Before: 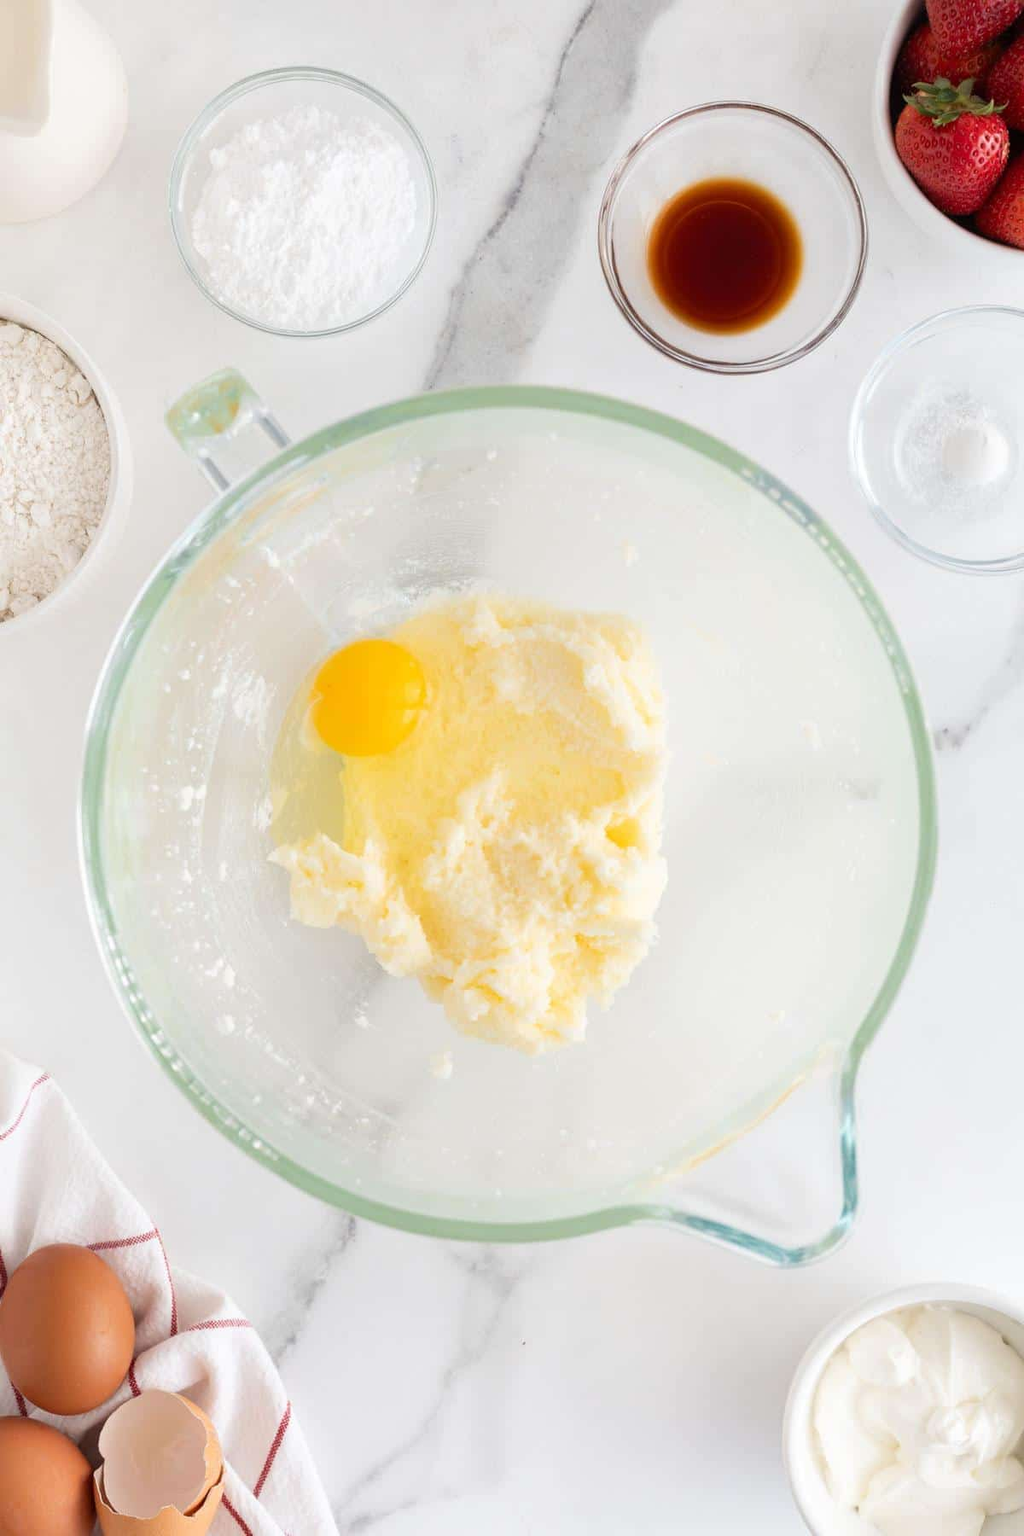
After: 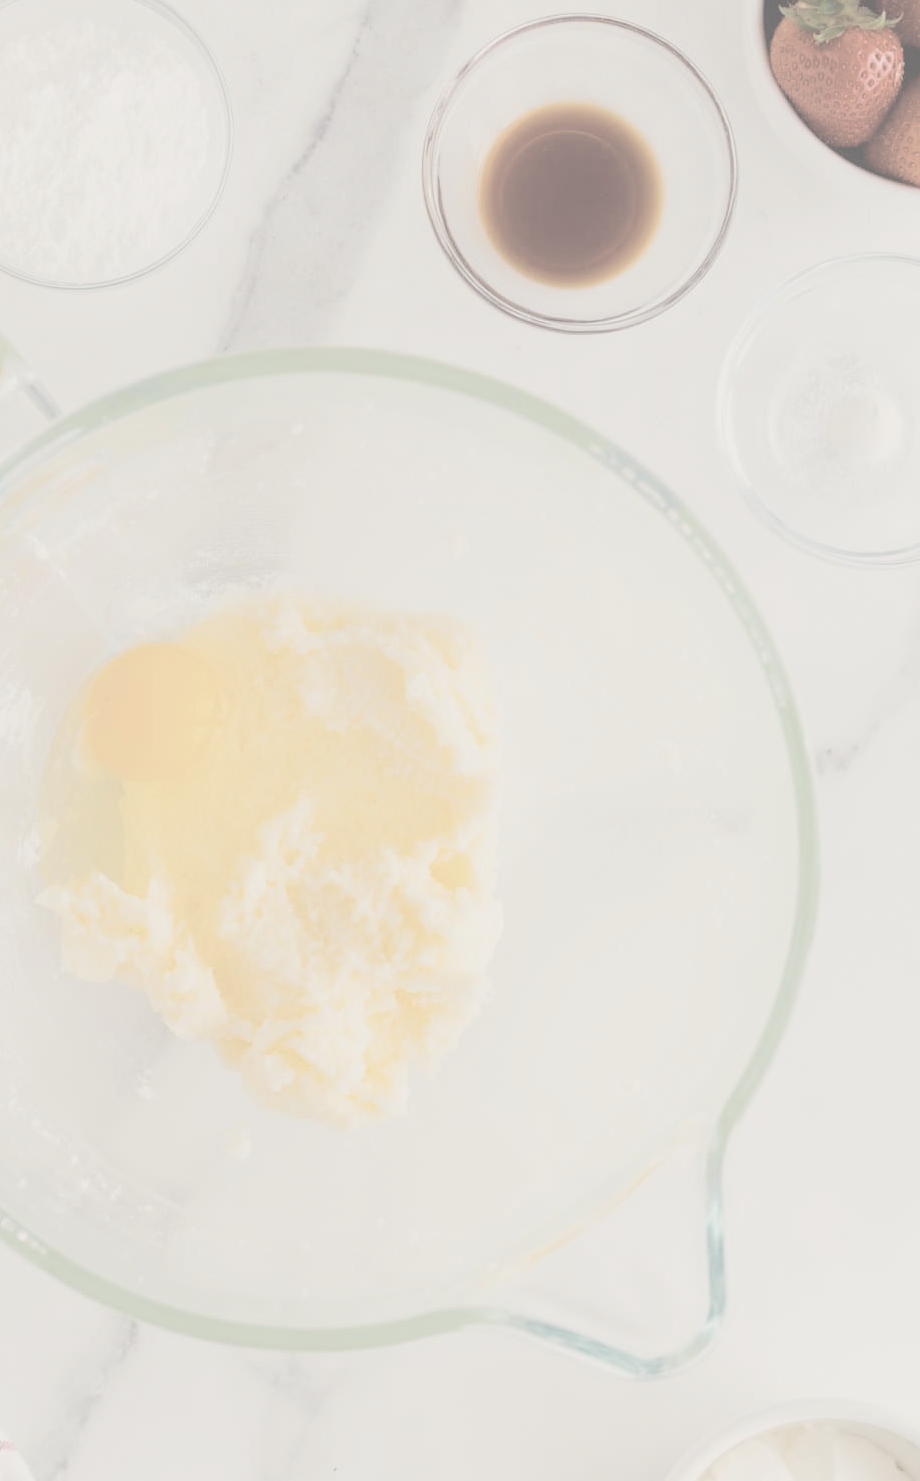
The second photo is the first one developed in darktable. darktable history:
tone equalizer: on, module defaults
color balance rgb: shadows lift › chroma 1.016%, shadows lift › hue 30.6°, power › chroma 0.706%, power › hue 60°, highlights gain › chroma 2.982%, highlights gain › hue 75.57°, linear chroma grading › global chroma 13.601%, perceptual saturation grading › global saturation 32.878%, global vibrance 20%
crop: left 23.309%, top 5.886%, bottom 11.783%
contrast brightness saturation: contrast -0.303, brightness 0.758, saturation -0.796
